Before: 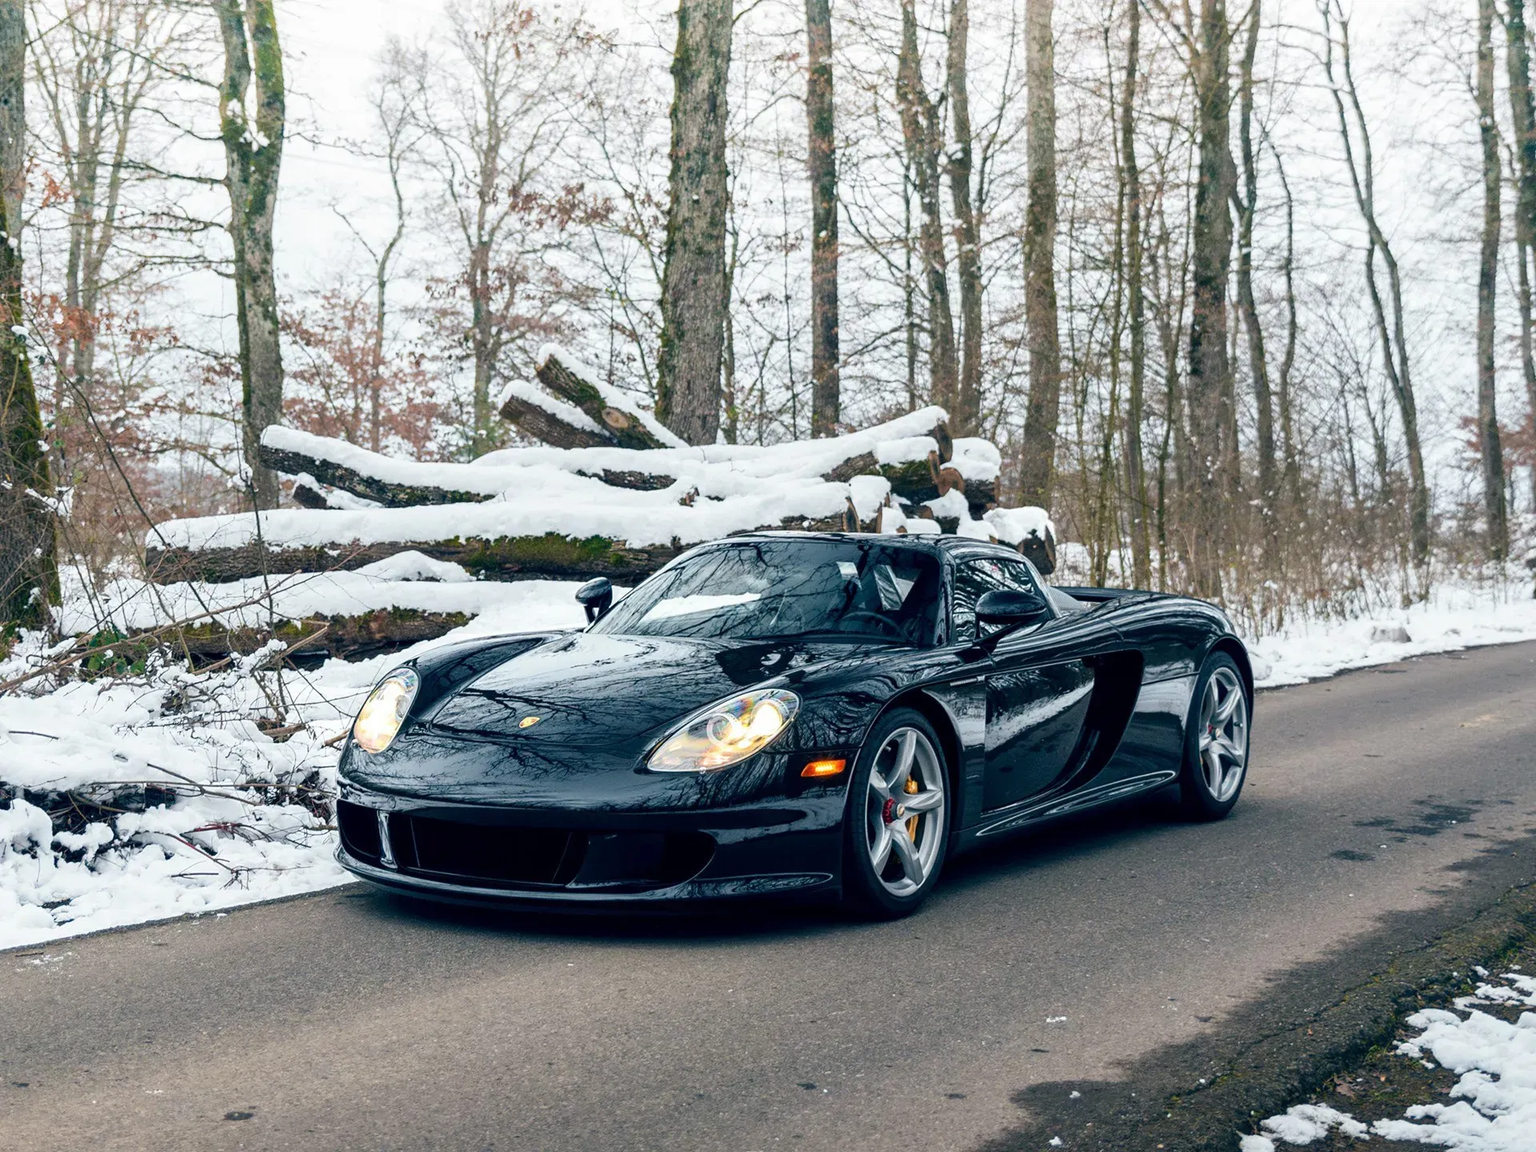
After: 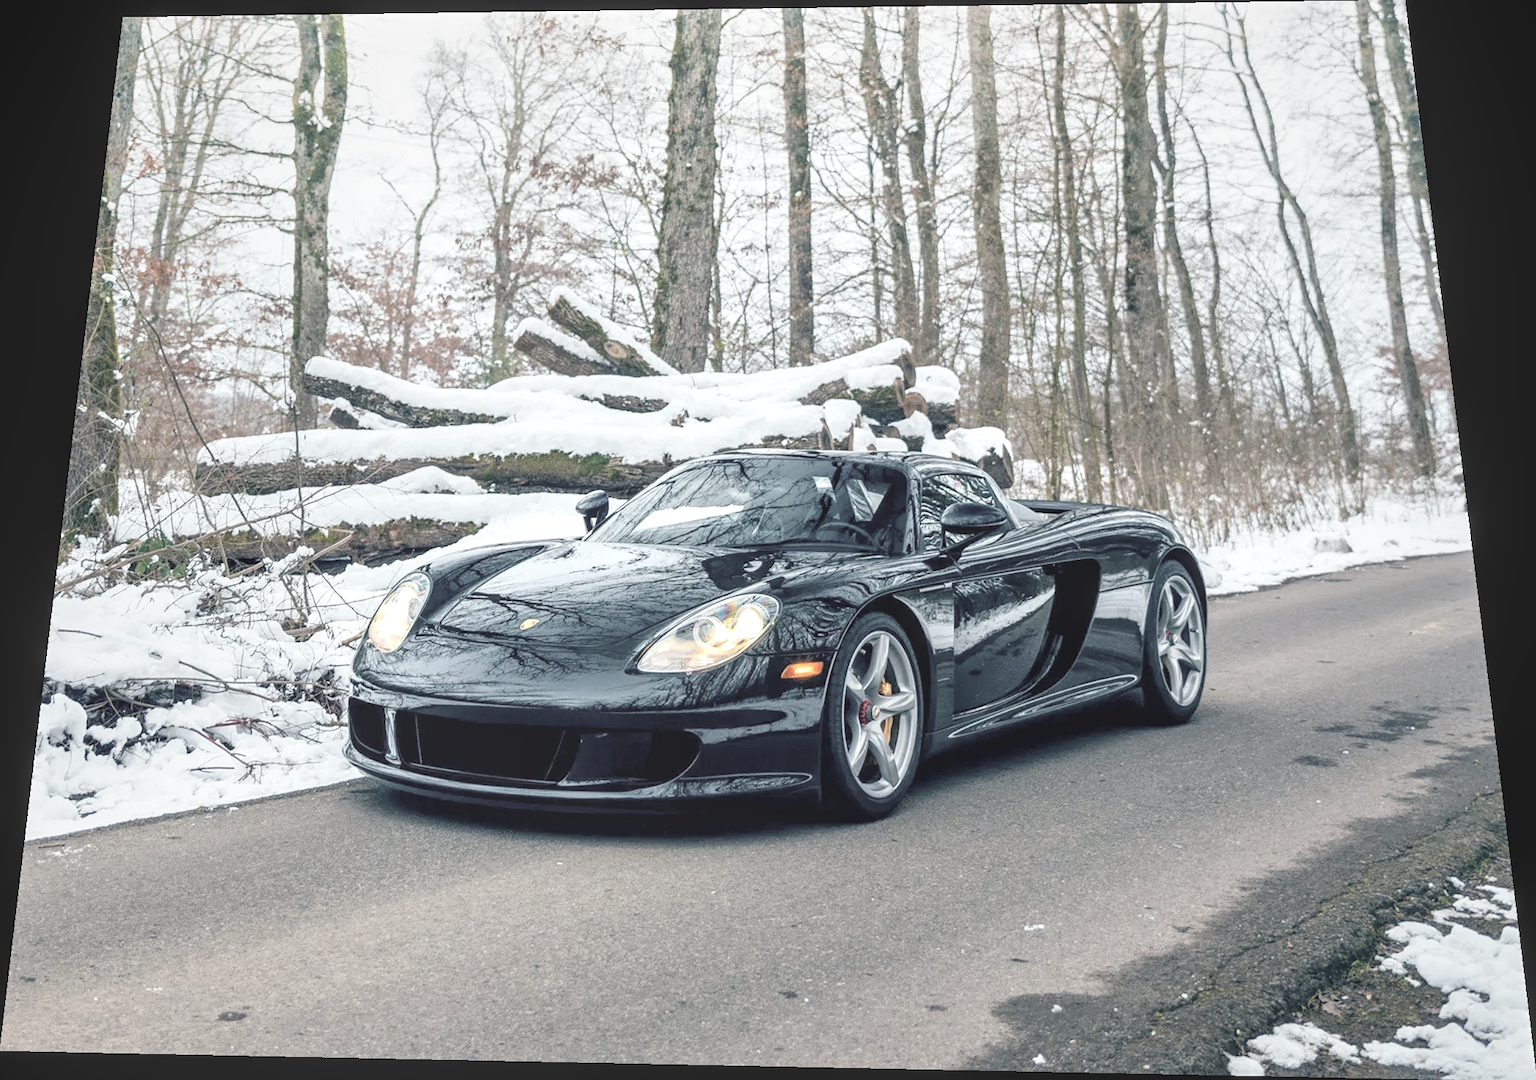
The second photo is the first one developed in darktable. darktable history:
local contrast: highlights 48%, shadows 0%, detail 100%
contrast brightness saturation: brightness 0.18, saturation -0.5
rotate and perspective: rotation 0.128°, lens shift (vertical) -0.181, lens shift (horizontal) -0.044, shear 0.001, automatic cropping off
exposure: black level correction 0.001, exposure 0.5 EV, compensate exposure bias true, compensate highlight preservation false
